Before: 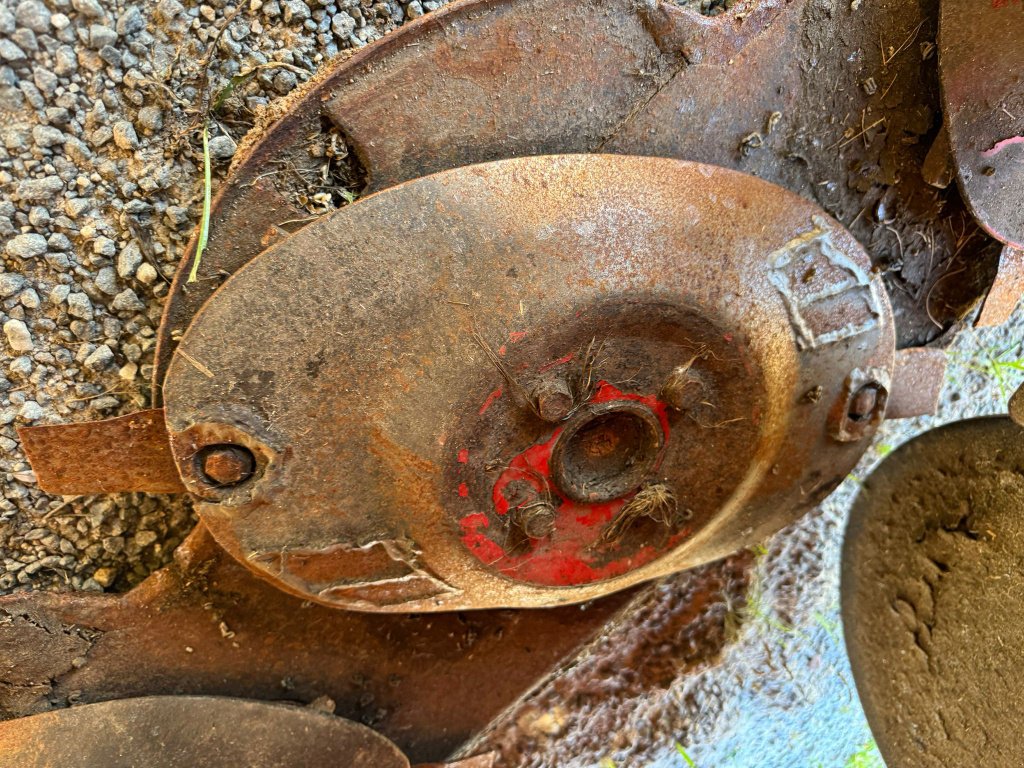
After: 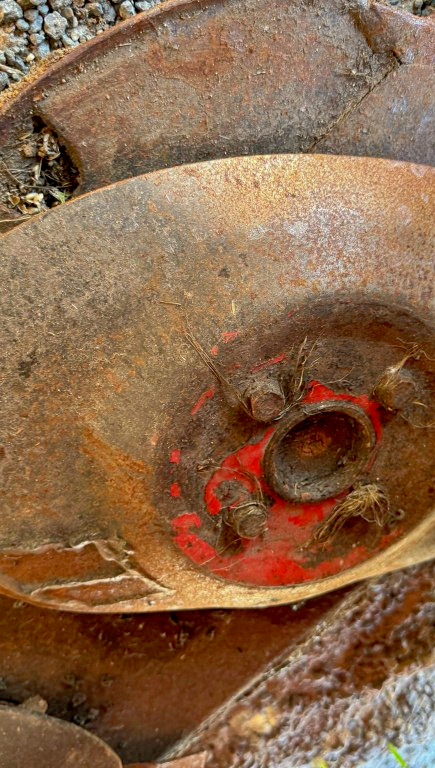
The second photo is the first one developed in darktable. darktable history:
crop: left 28.209%, right 29.222%
shadows and highlights: on, module defaults
exposure: black level correction 0.005, exposure 0.004 EV, compensate exposure bias true, compensate highlight preservation false
